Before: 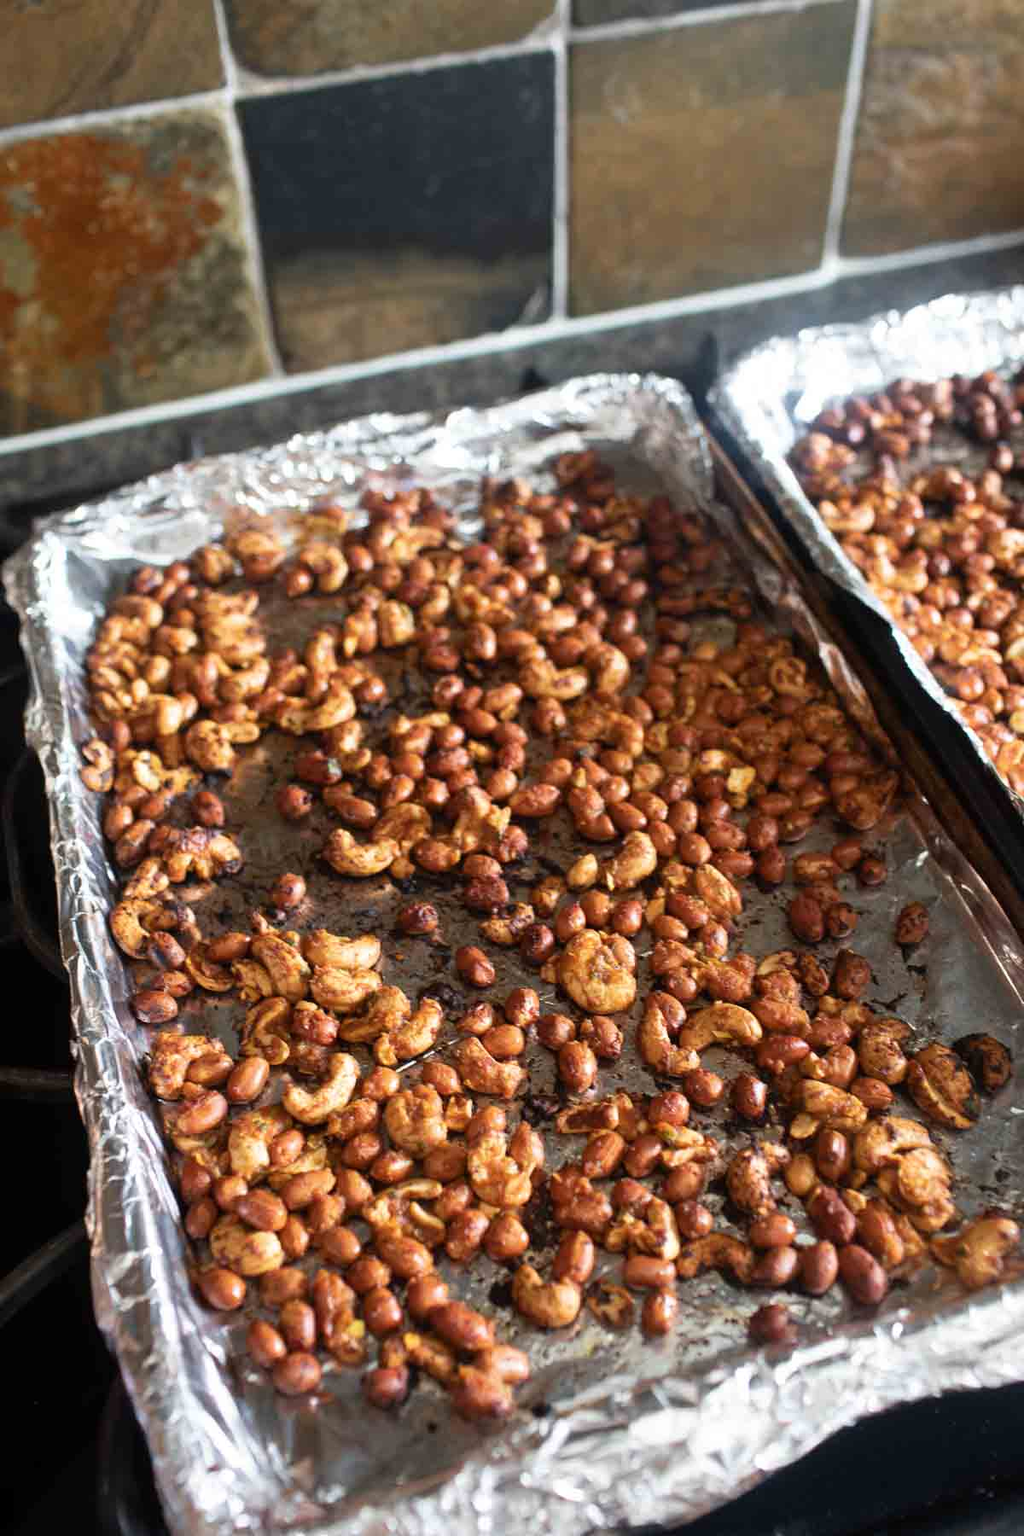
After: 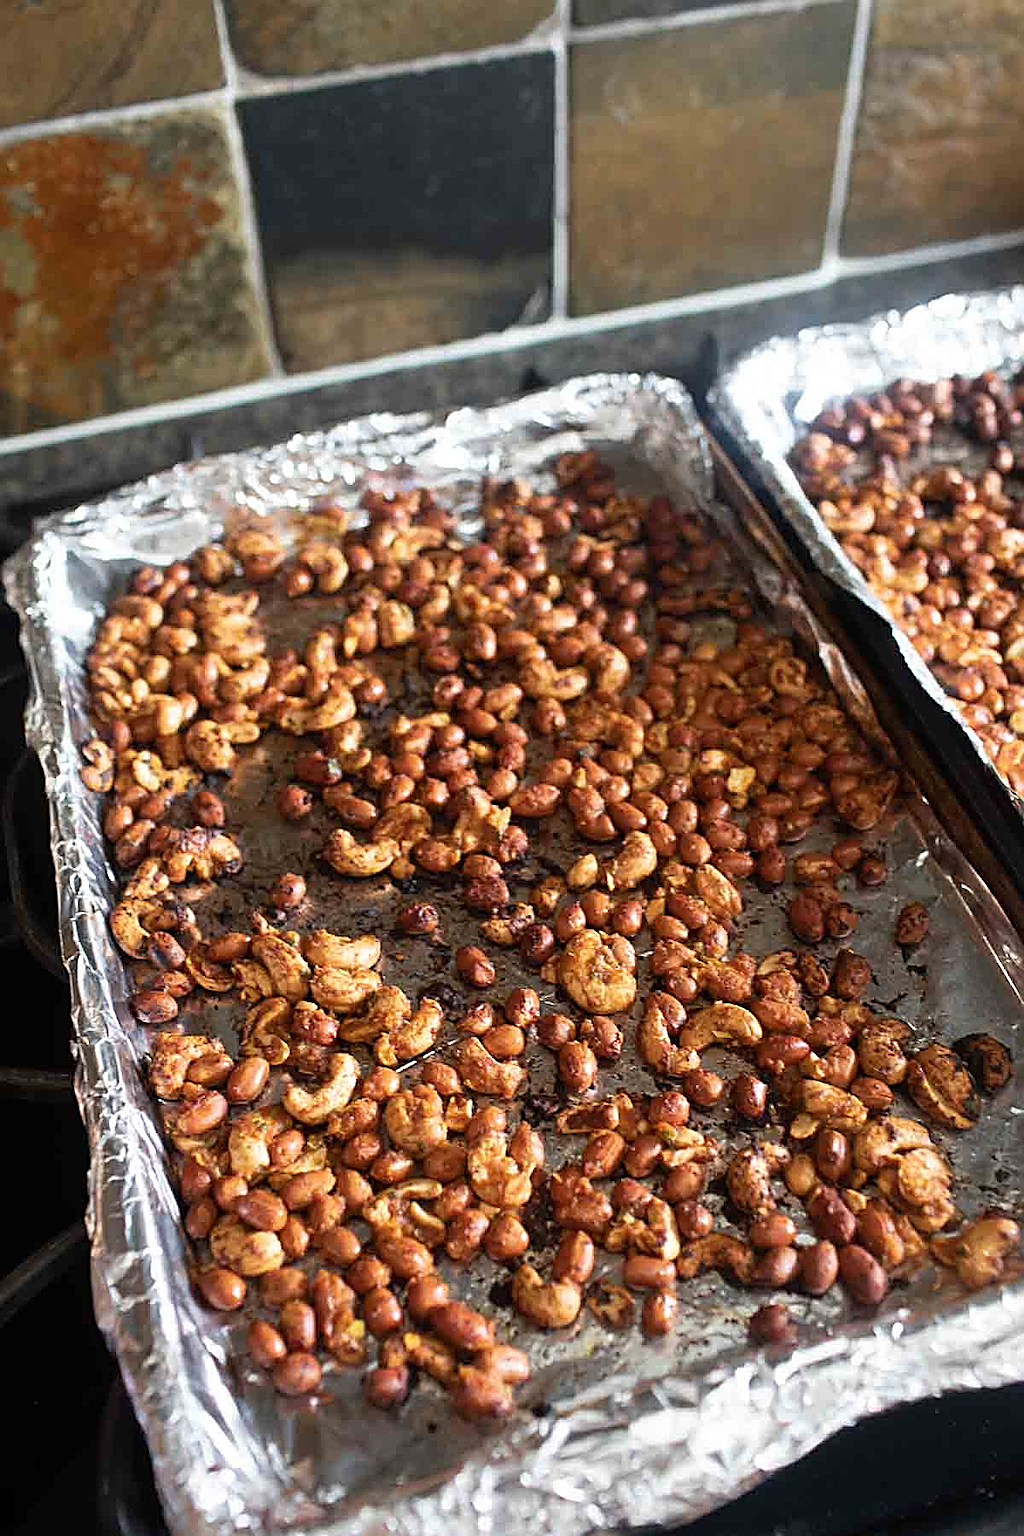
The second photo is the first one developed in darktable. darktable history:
sharpen: amount 0.998
